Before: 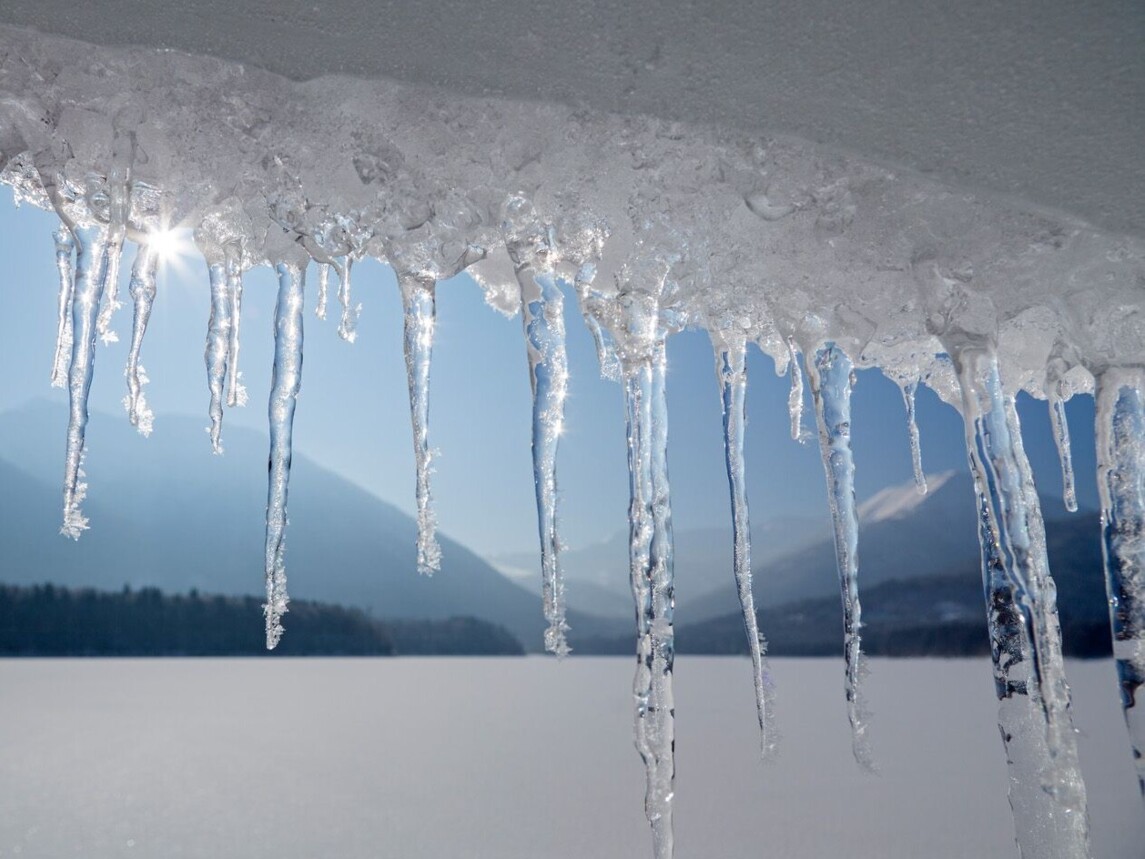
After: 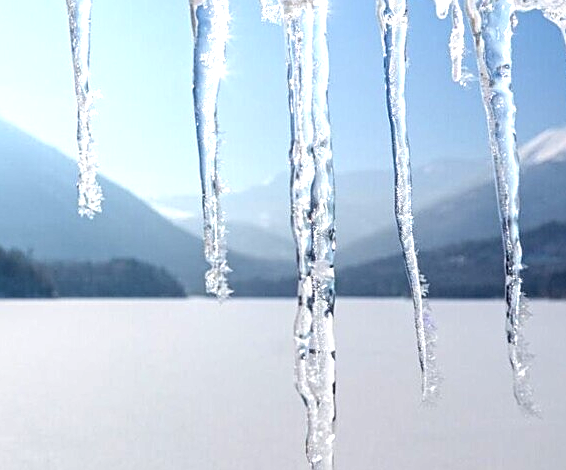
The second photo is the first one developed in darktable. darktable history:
local contrast: on, module defaults
crop: left 29.672%, top 41.786%, right 20.851%, bottom 3.487%
sharpen: on, module defaults
exposure: exposure 0.935 EV, compensate highlight preservation false
